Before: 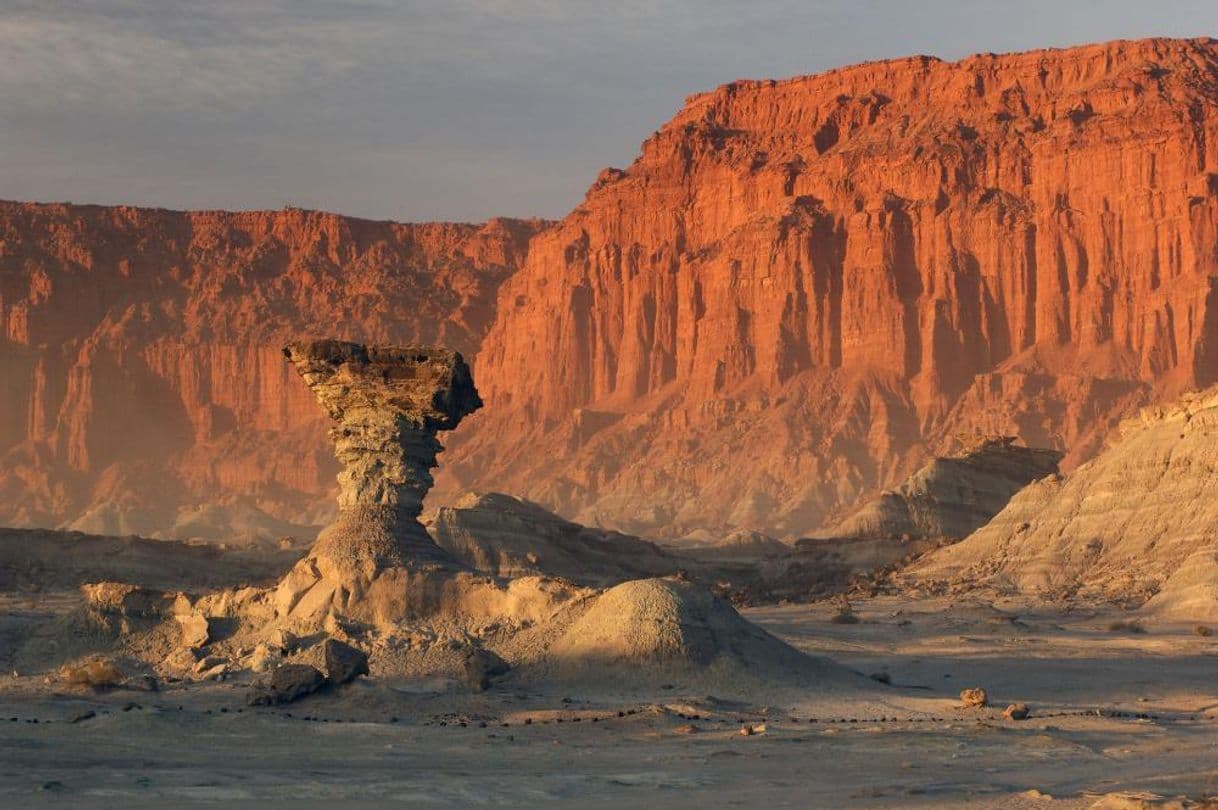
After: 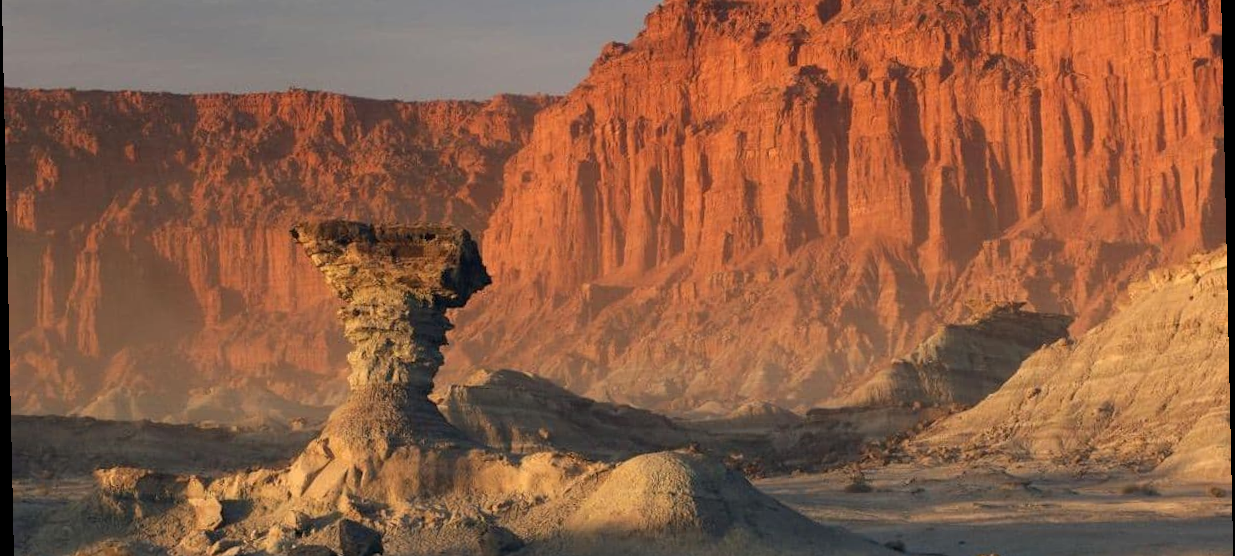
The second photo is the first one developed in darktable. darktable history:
crop: top 16.727%, bottom 16.727%
rotate and perspective: rotation -1.24°, automatic cropping off
